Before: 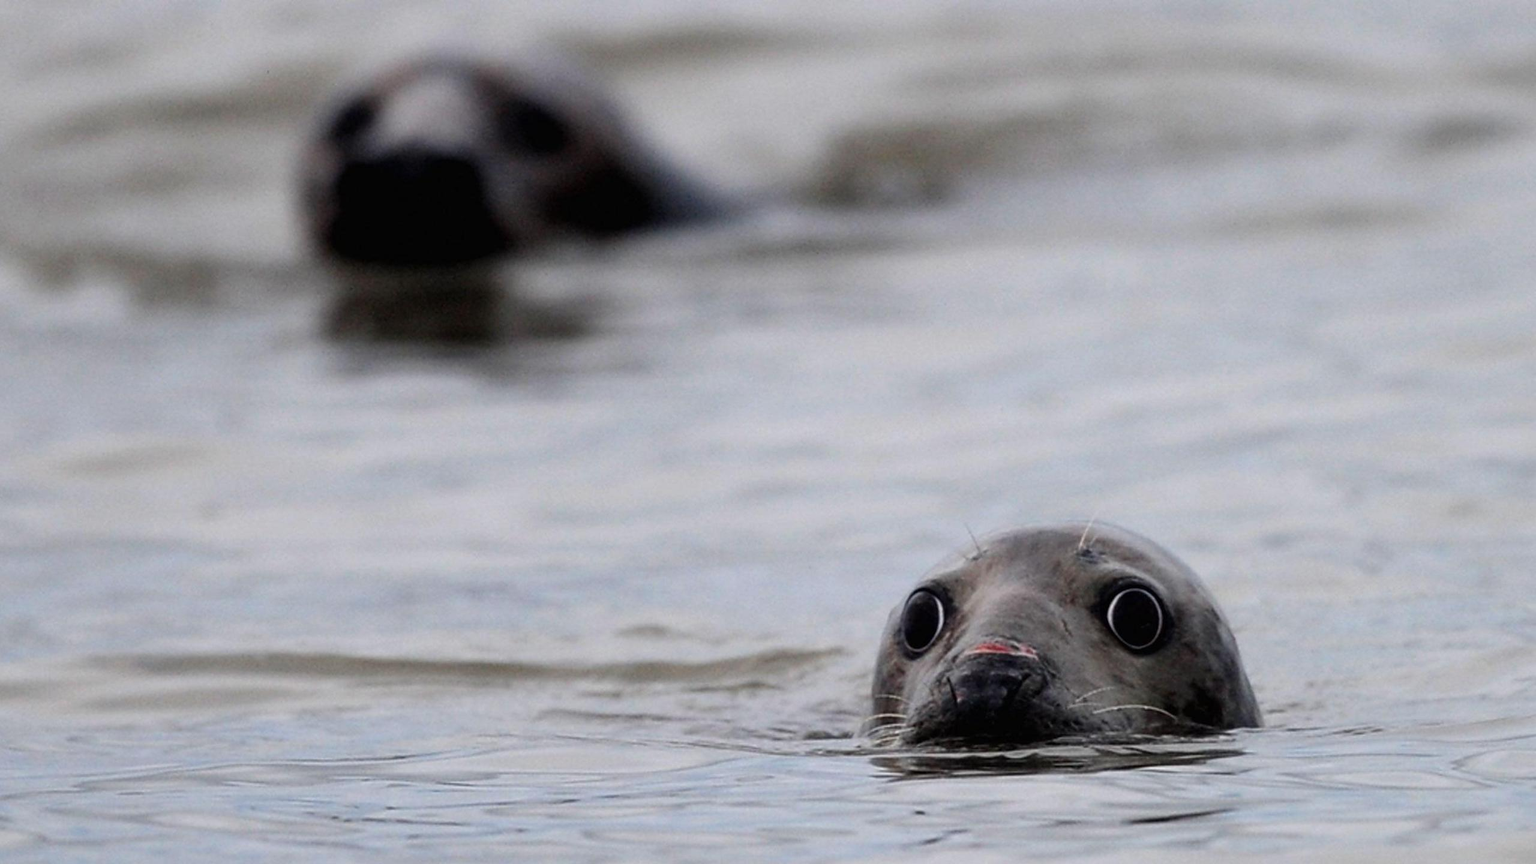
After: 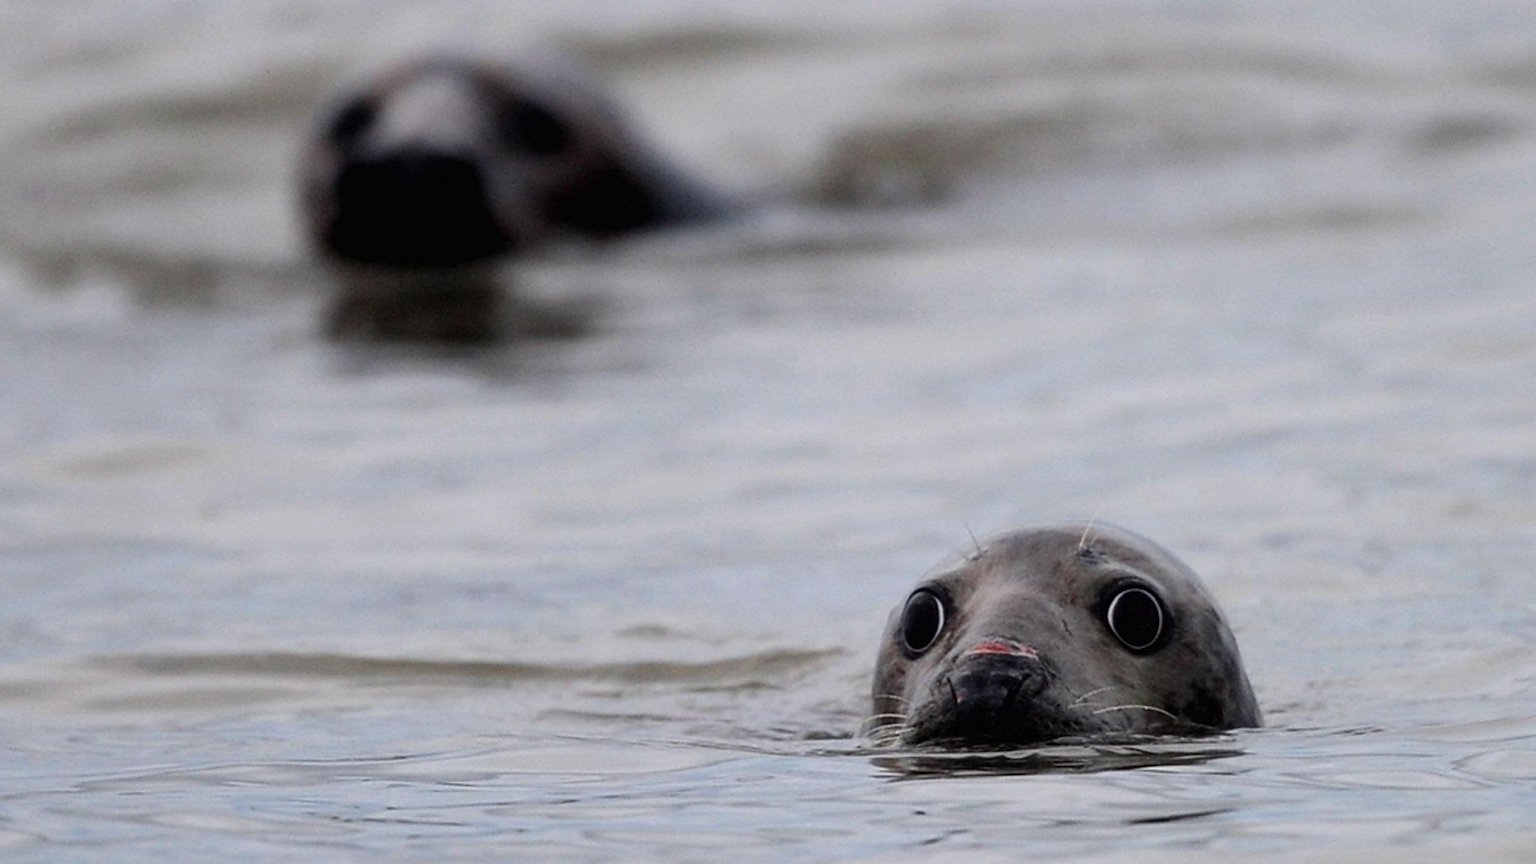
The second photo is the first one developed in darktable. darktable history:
exposure: exposure -0.056 EV, compensate highlight preservation false
